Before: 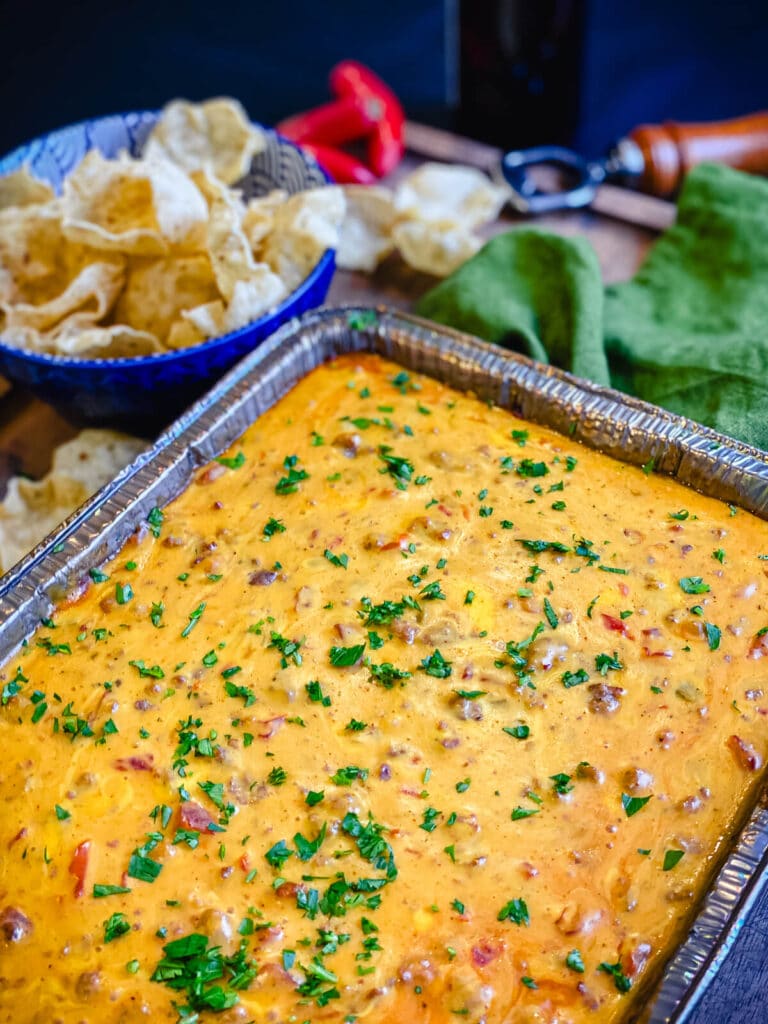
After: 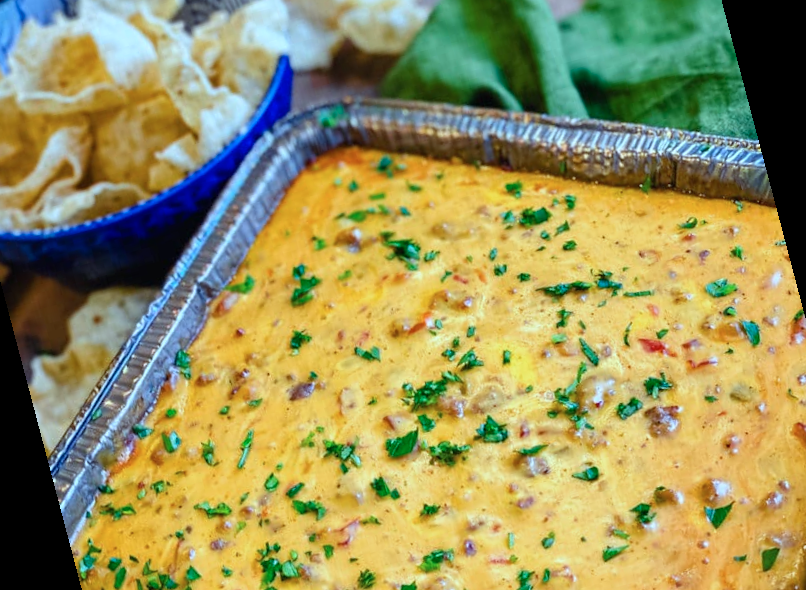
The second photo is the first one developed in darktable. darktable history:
color correction: highlights a* -10.04, highlights b* -10.37
rotate and perspective: rotation -14.8°, crop left 0.1, crop right 0.903, crop top 0.25, crop bottom 0.748
